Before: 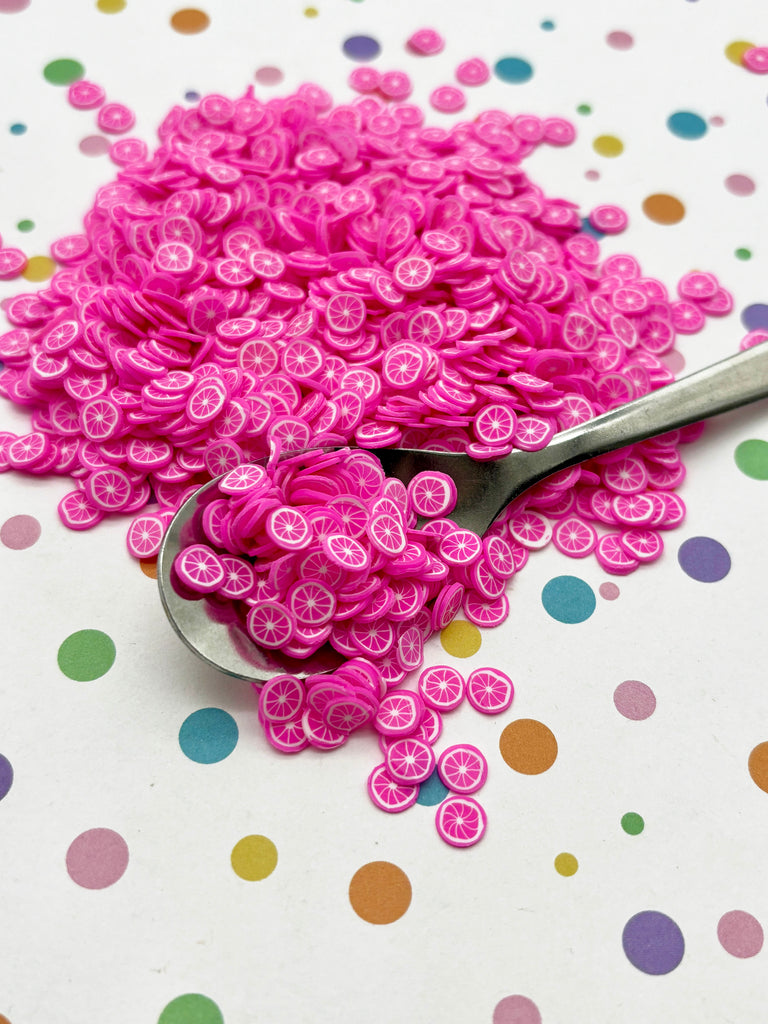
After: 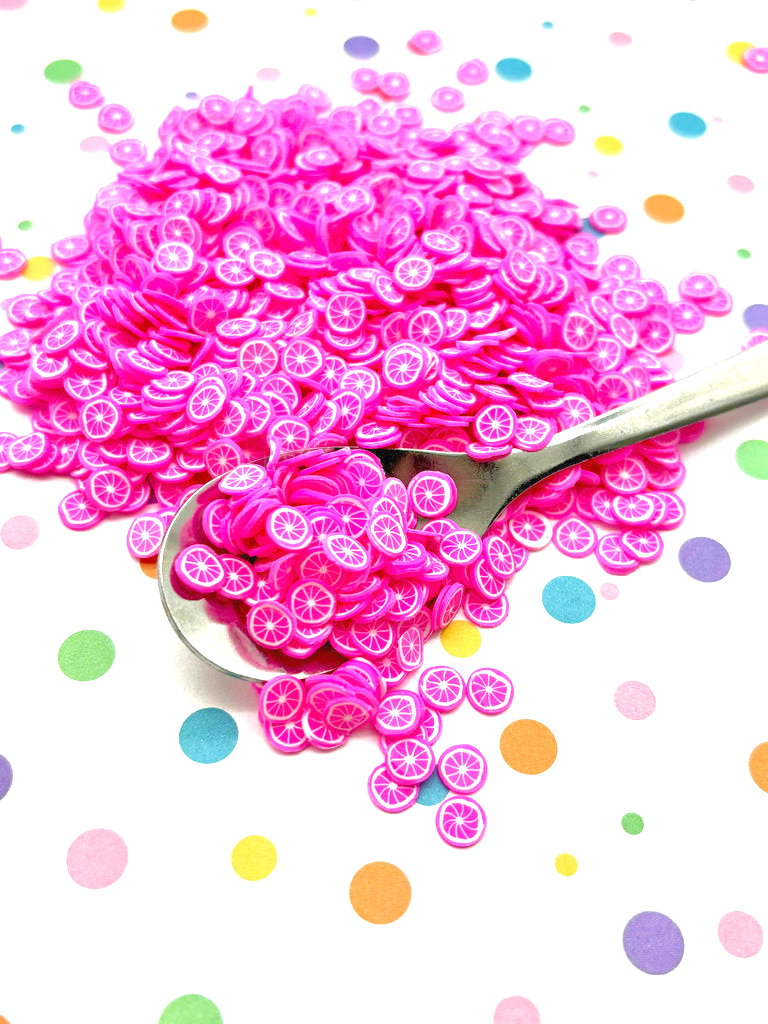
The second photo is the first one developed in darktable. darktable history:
tone equalizer: -8 EV 2 EV, -7 EV 2 EV, -6 EV 2 EV, -5 EV 2 EV, -4 EV 2 EV, -3 EV 1.5 EV, -2 EV 1 EV, -1 EV 0.5 EV
exposure: black level correction 0, exposure 1.2 EV, compensate exposure bias true, compensate highlight preservation false
